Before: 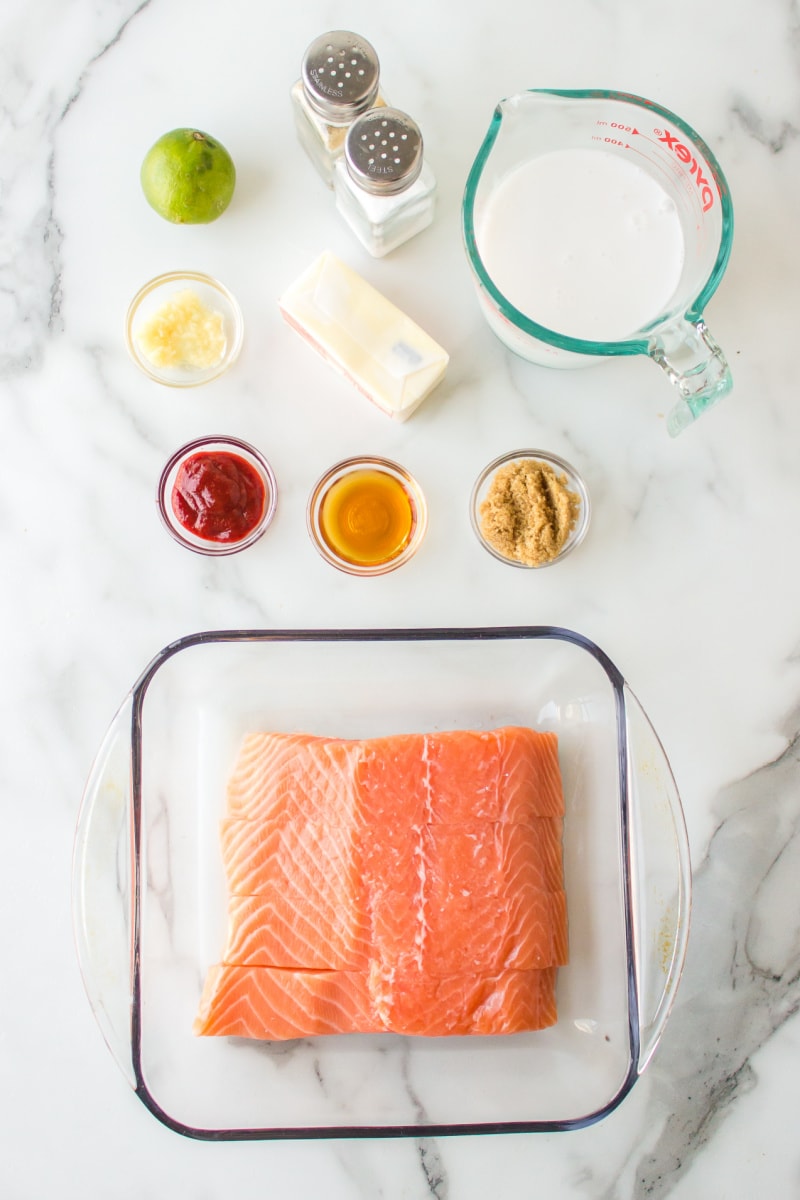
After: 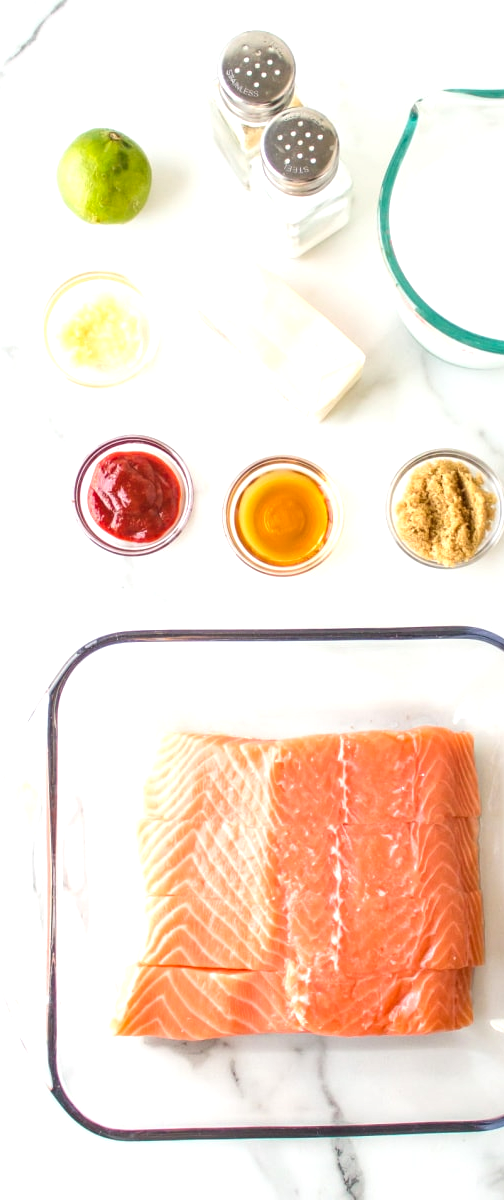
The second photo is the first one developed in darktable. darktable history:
crop: left 10.506%, right 26.392%
local contrast: on, module defaults
exposure: black level correction 0, exposure 0.499 EV, compensate exposure bias true, compensate highlight preservation false
